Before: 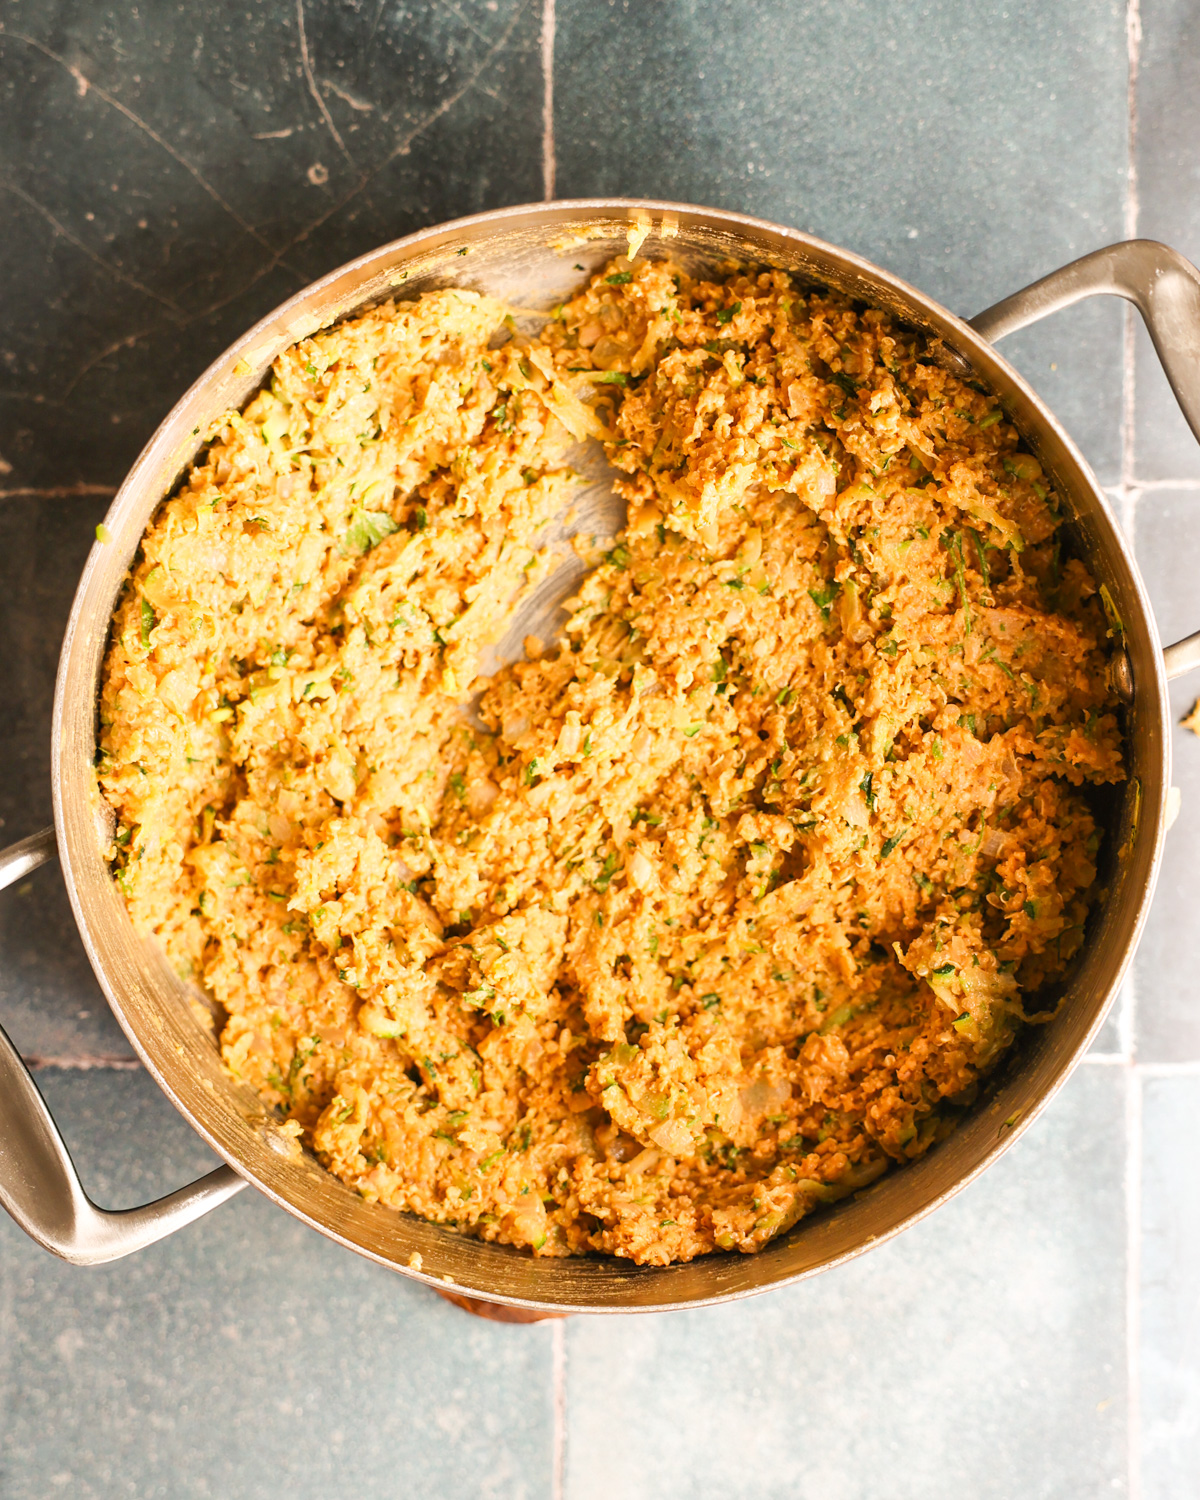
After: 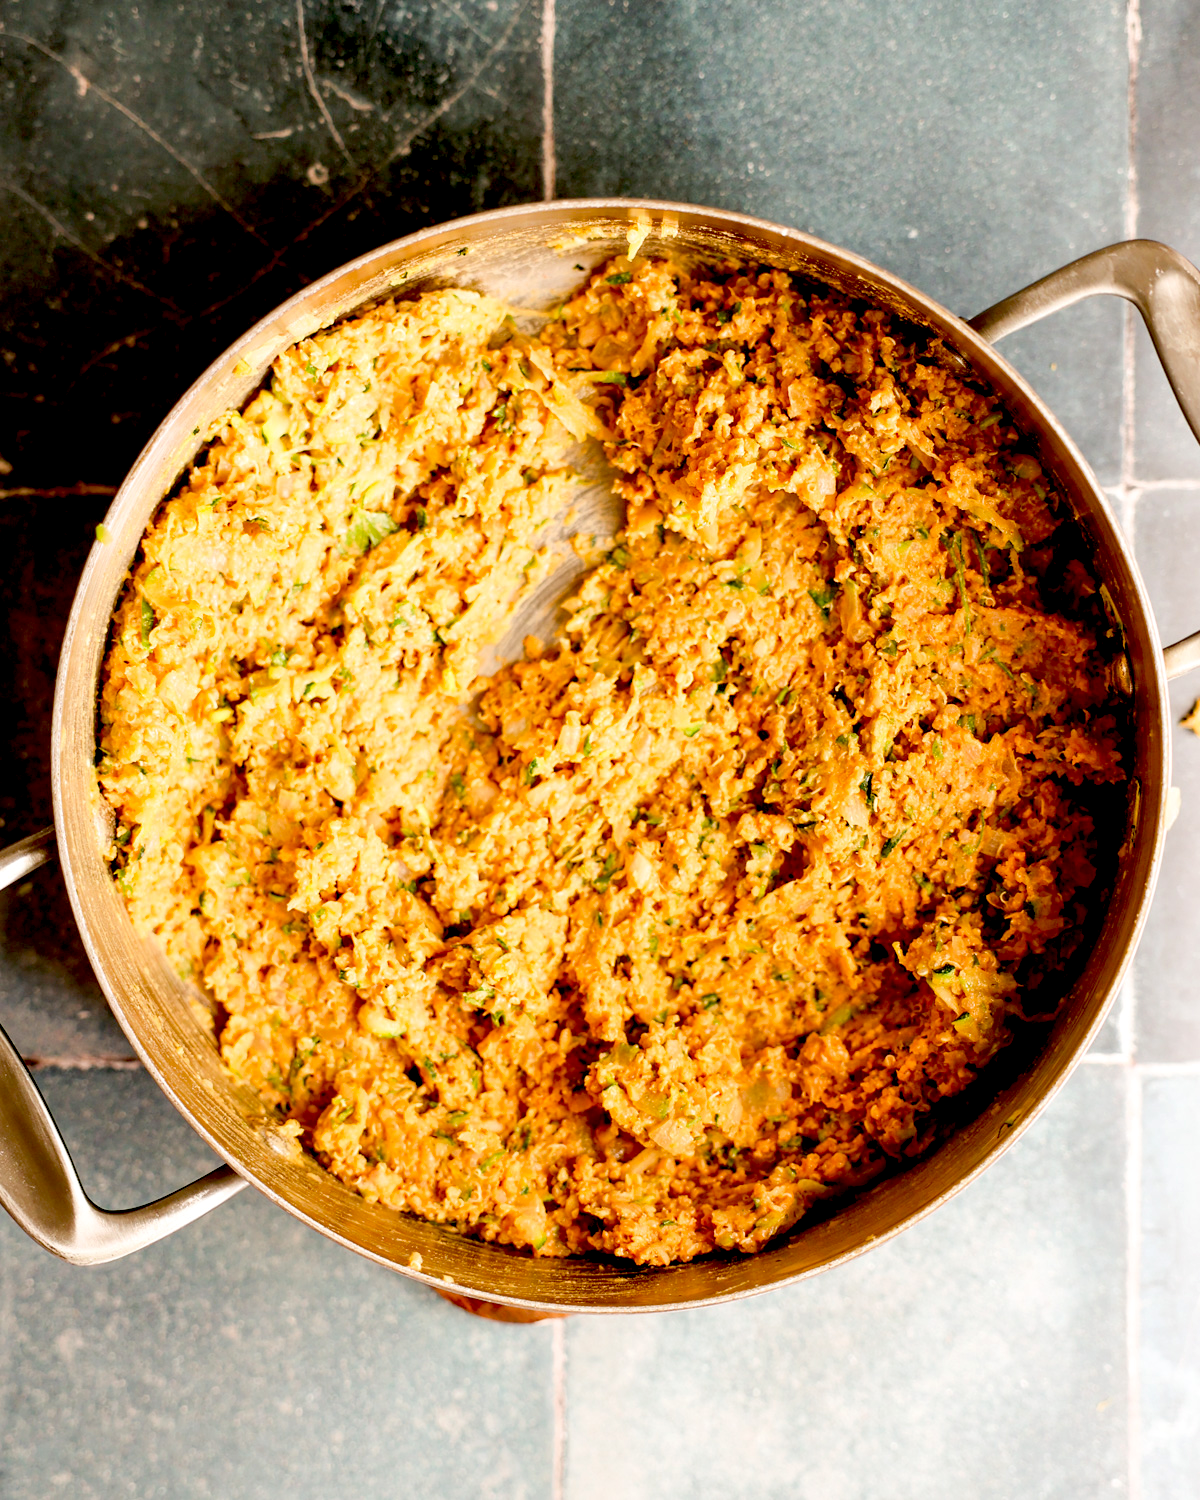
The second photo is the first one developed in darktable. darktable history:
exposure: black level correction 0.049, exposure 0.013 EV, compensate highlight preservation false
